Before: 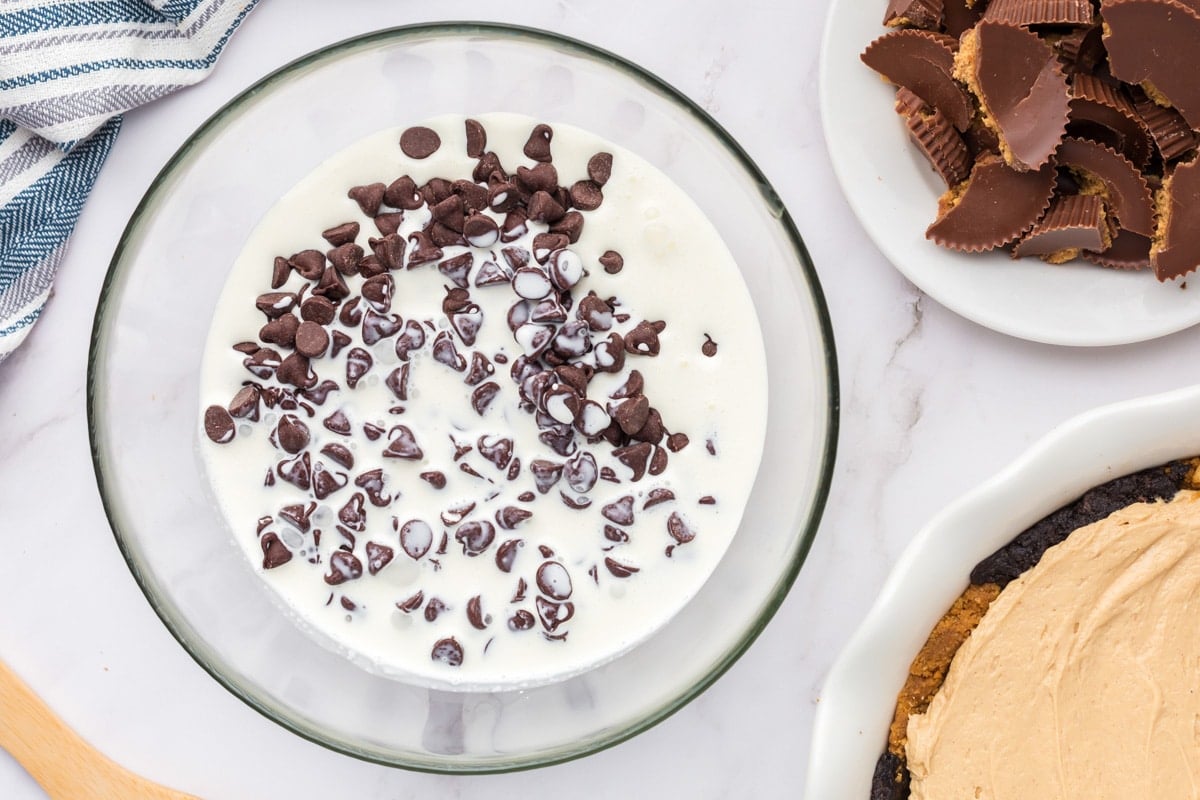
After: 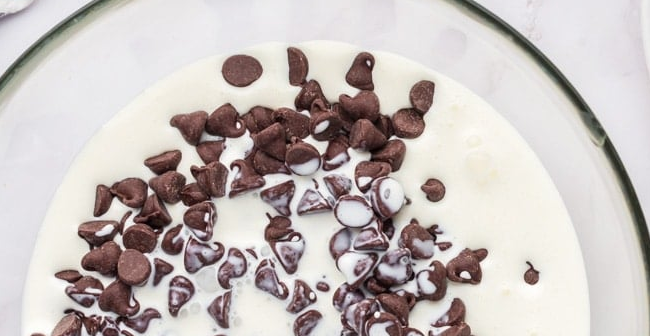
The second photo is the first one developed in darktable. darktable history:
crop: left 14.9%, top 9.1%, right 30.868%, bottom 48.776%
